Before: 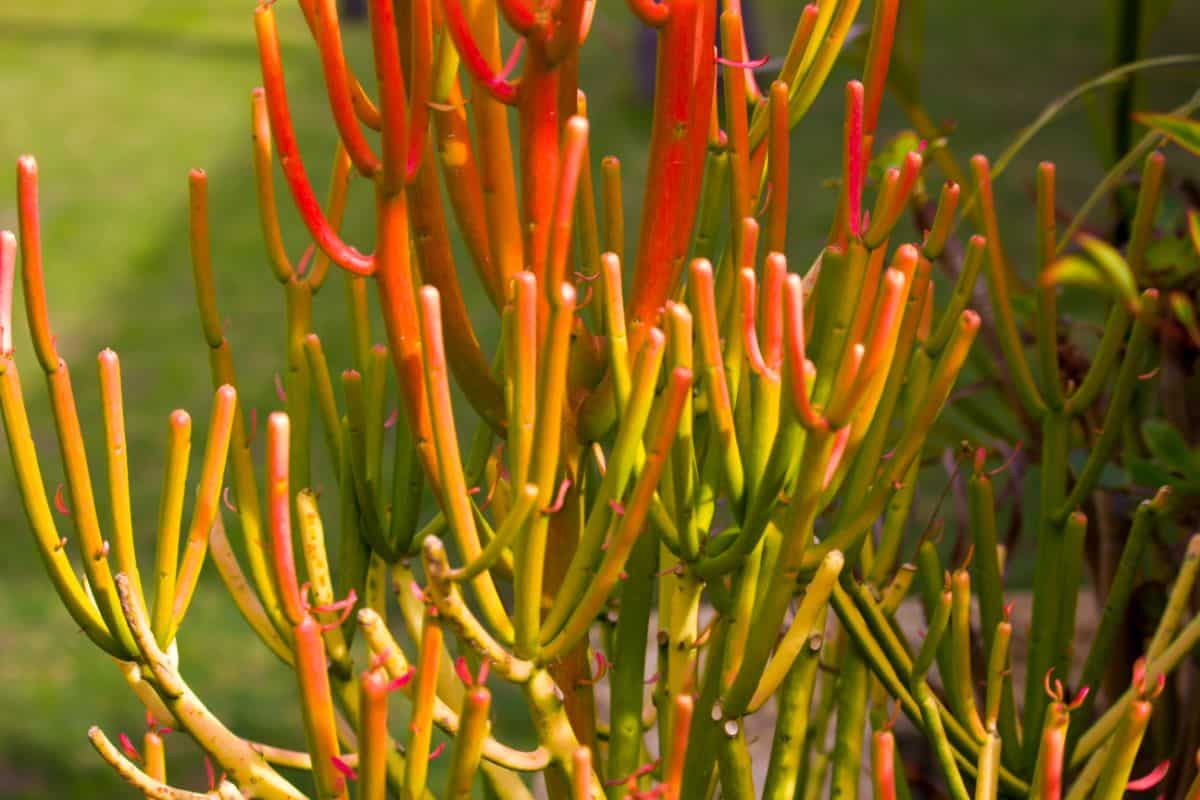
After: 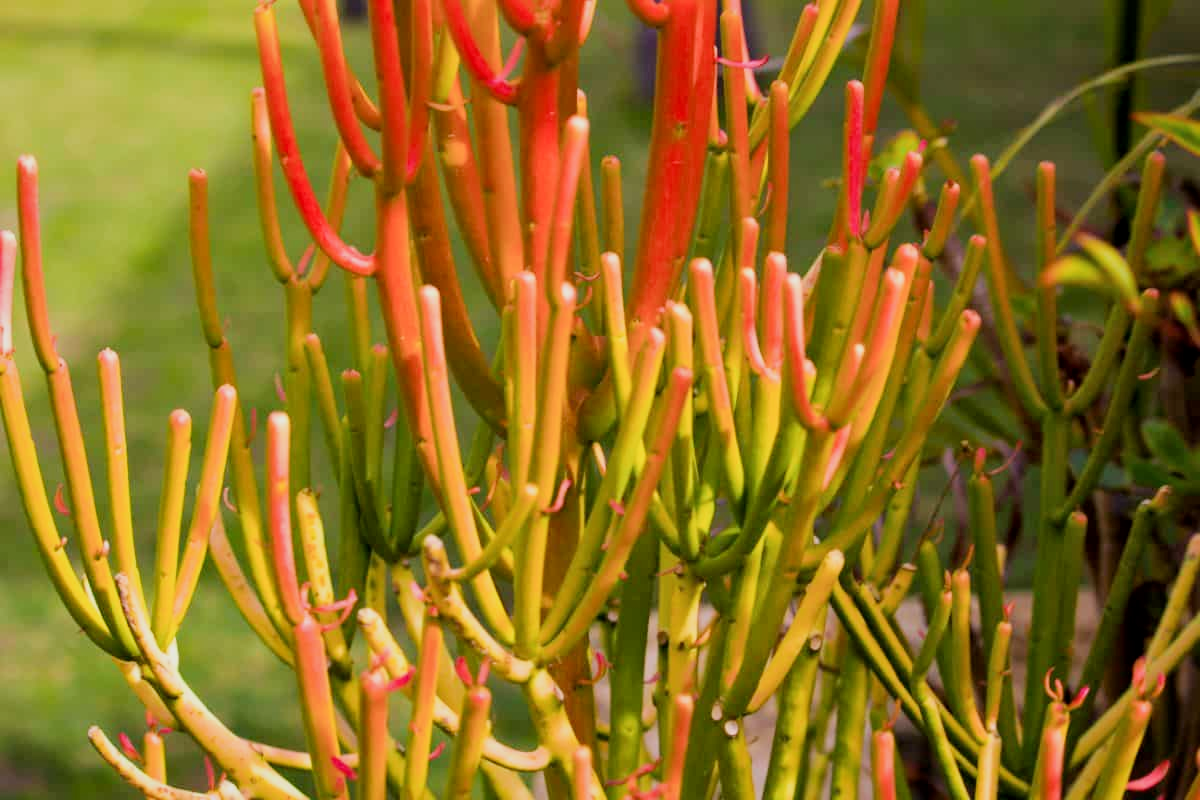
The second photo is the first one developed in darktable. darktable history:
filmic rgb: black relative exposure -16 EV, white relative exposure 6.92 EV, hardness 4.7
exposure: black level correction 0.001, exposure 0.5 EV, compensate exposure bias true, compensate highlight preservation false
local contrast: mode bilateral grid, contrast 20, coarseness 50, detail 120%, midtone range 0.2
